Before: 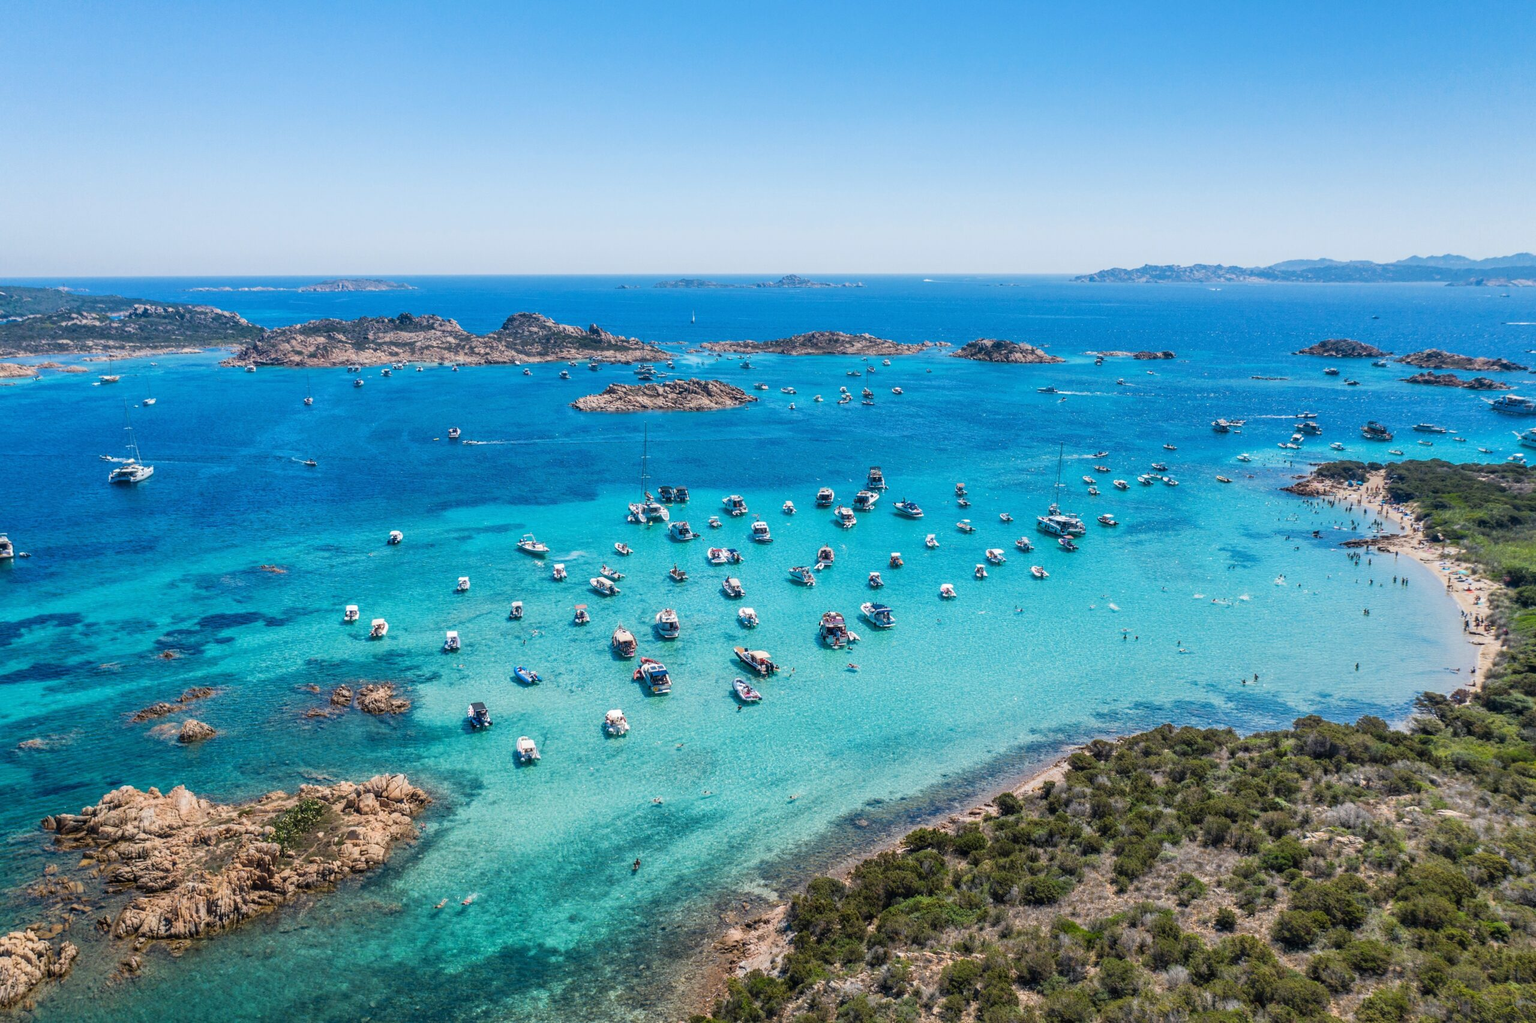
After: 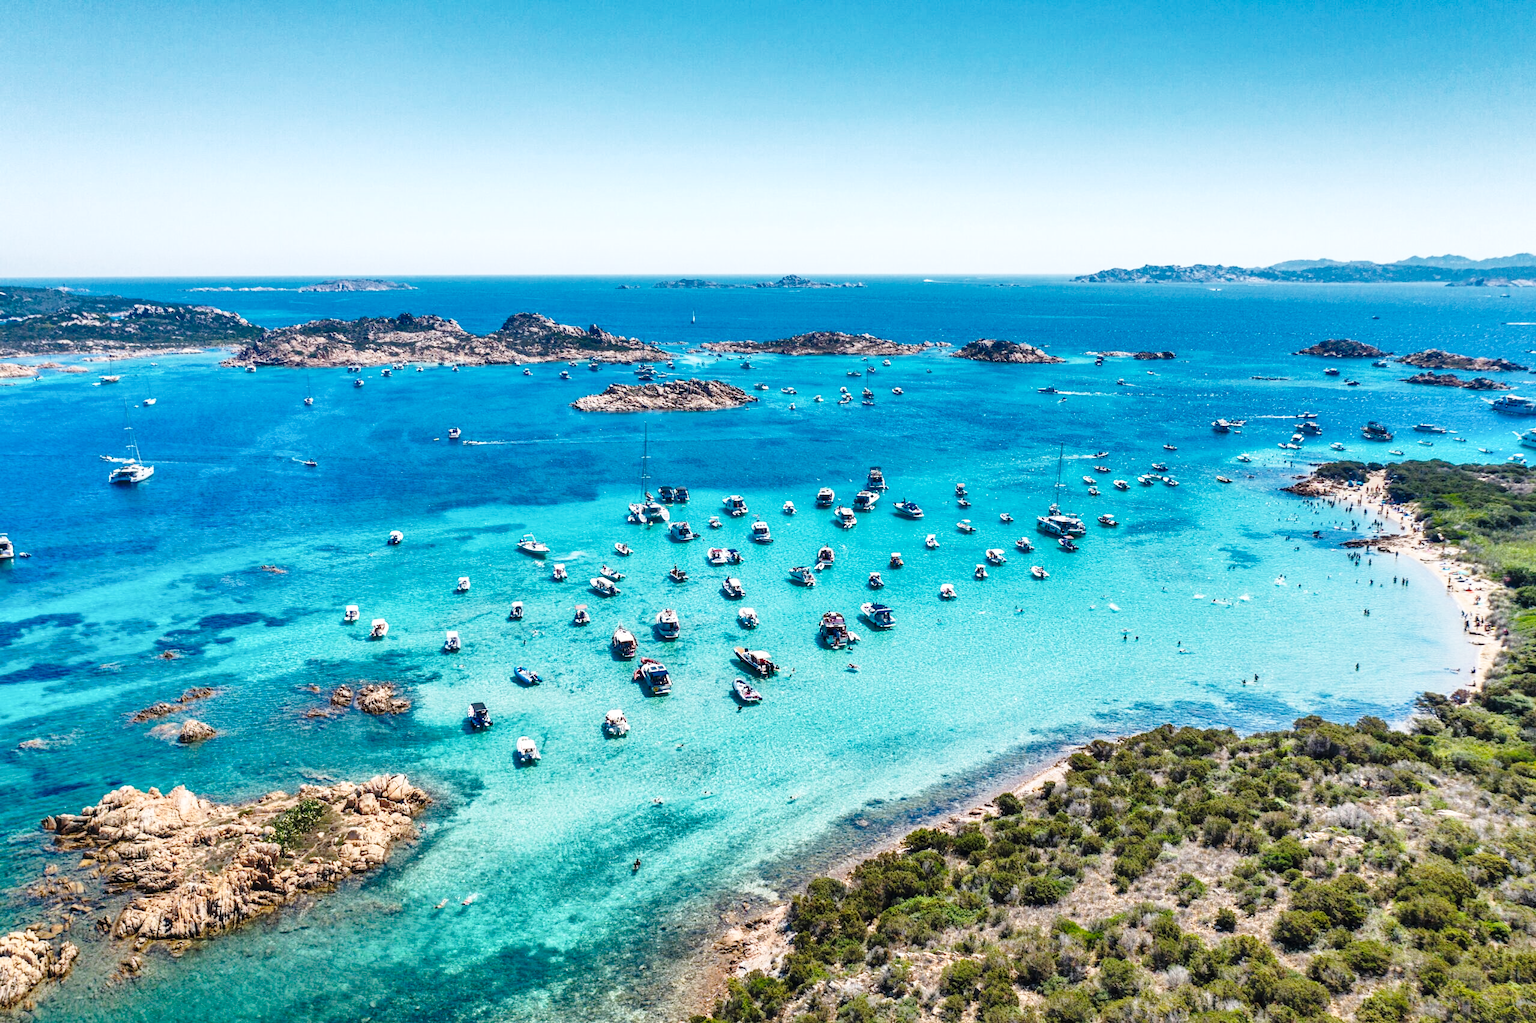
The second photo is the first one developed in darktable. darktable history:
shadows and highlights: radius 171.16, shadows 27, white point adjustment 3.13, highlights -67.95, soften with gaussian
base curve: curves: ch0 [(0, 0) (0.028, 0.03) (0.121, 0.232) (0.46, 0.748) (0.859, 0.968) (1, 1)], preserve colors none
